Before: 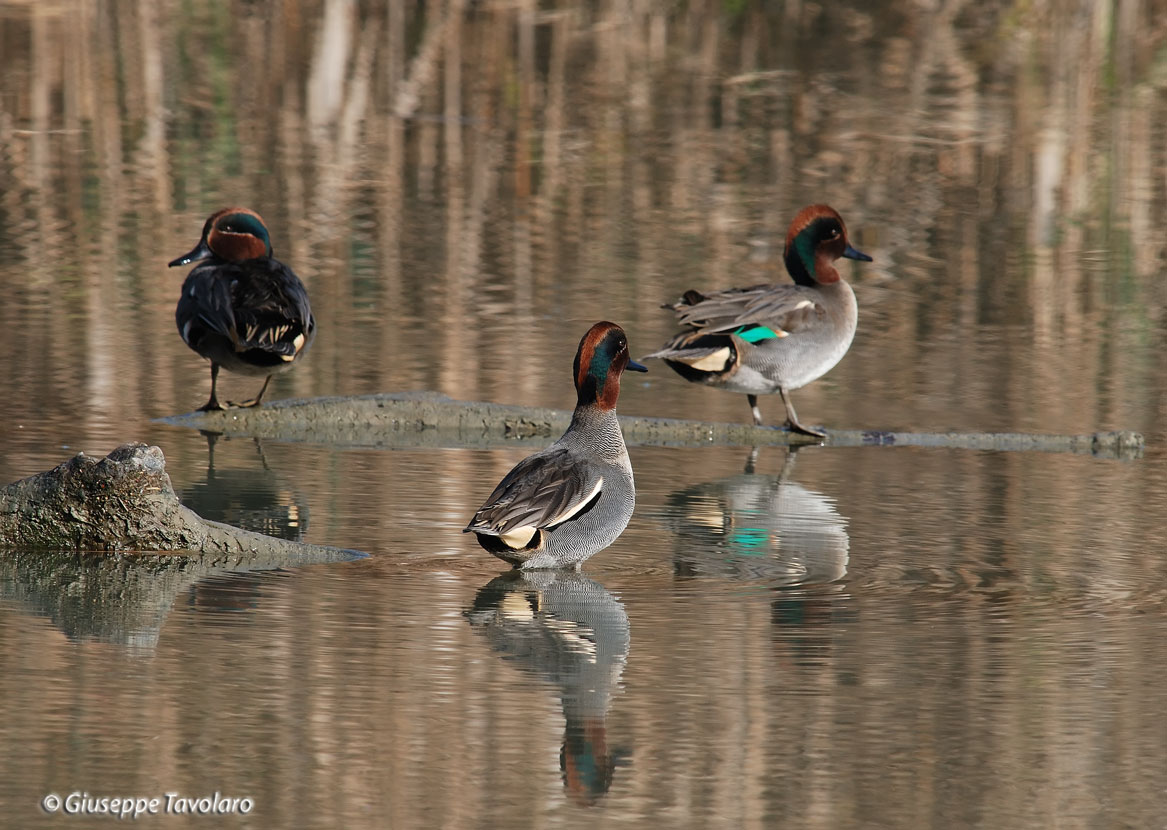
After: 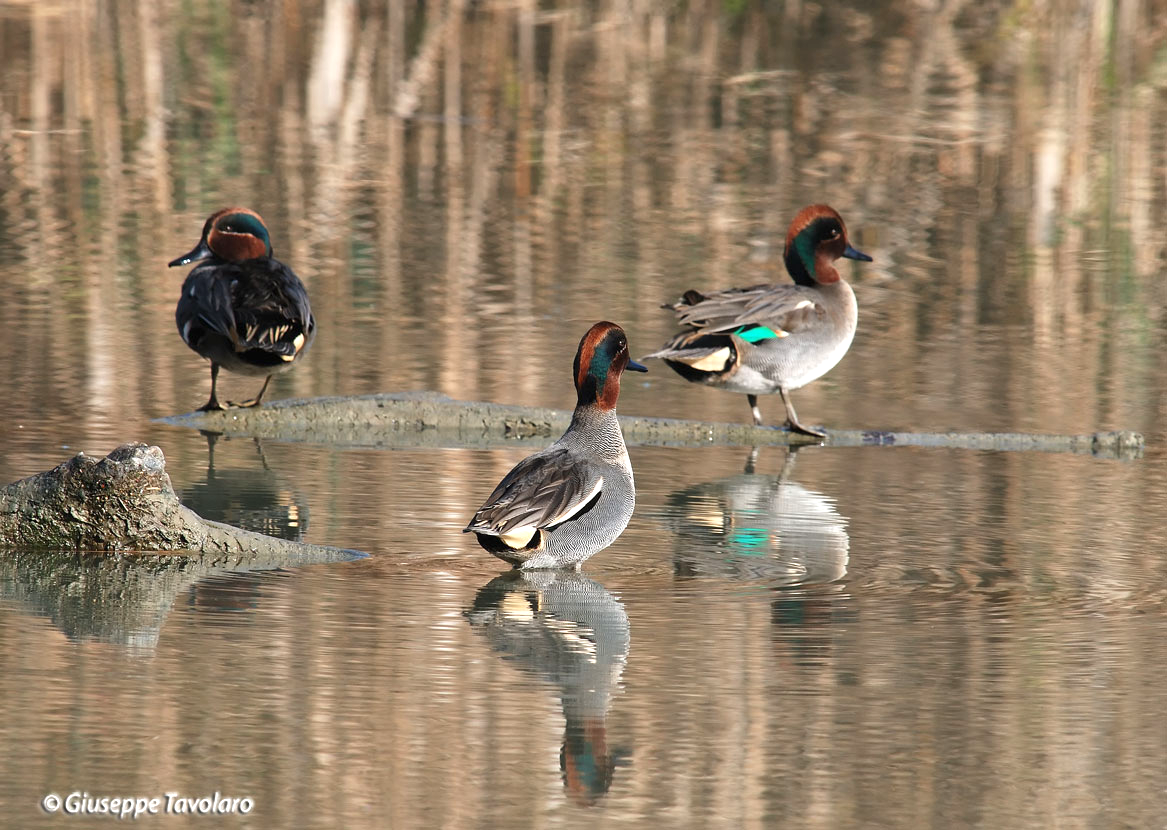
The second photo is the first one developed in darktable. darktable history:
exposure: exposure 0.692 EV, compensate highlight preservation false
